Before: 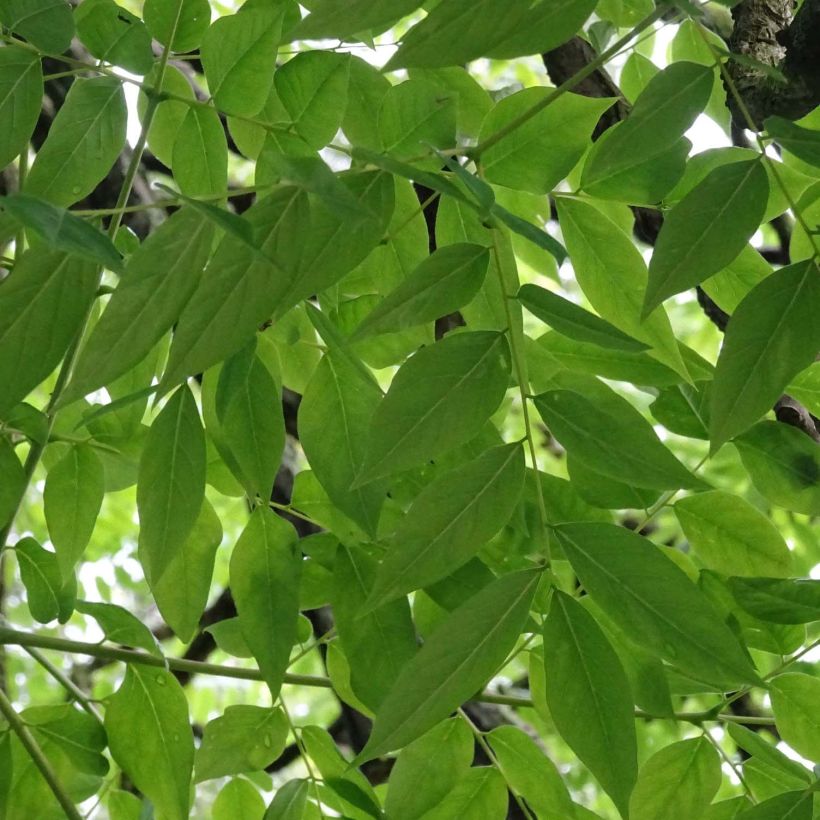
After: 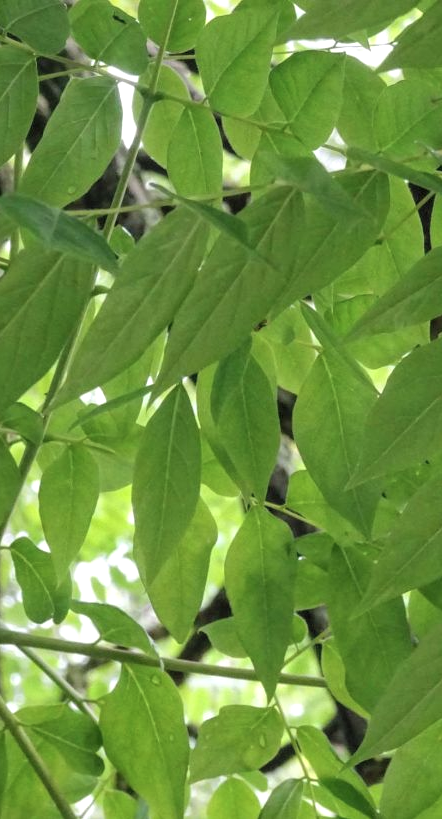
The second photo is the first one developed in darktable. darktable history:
contrast brightness saturation: brightness 0.143
local contrast: on, module defaults
crop: left 0.686%, right 45.352%, bottom 0.083%
